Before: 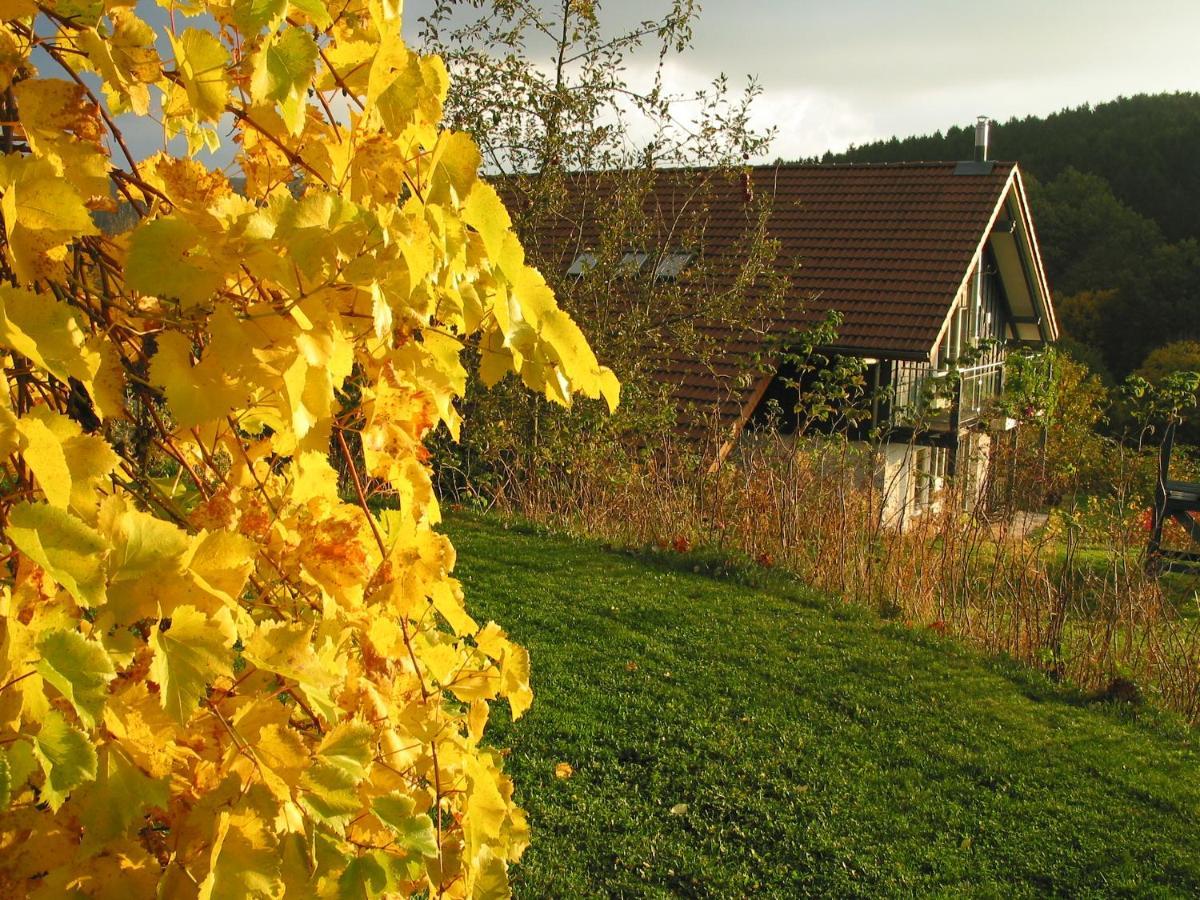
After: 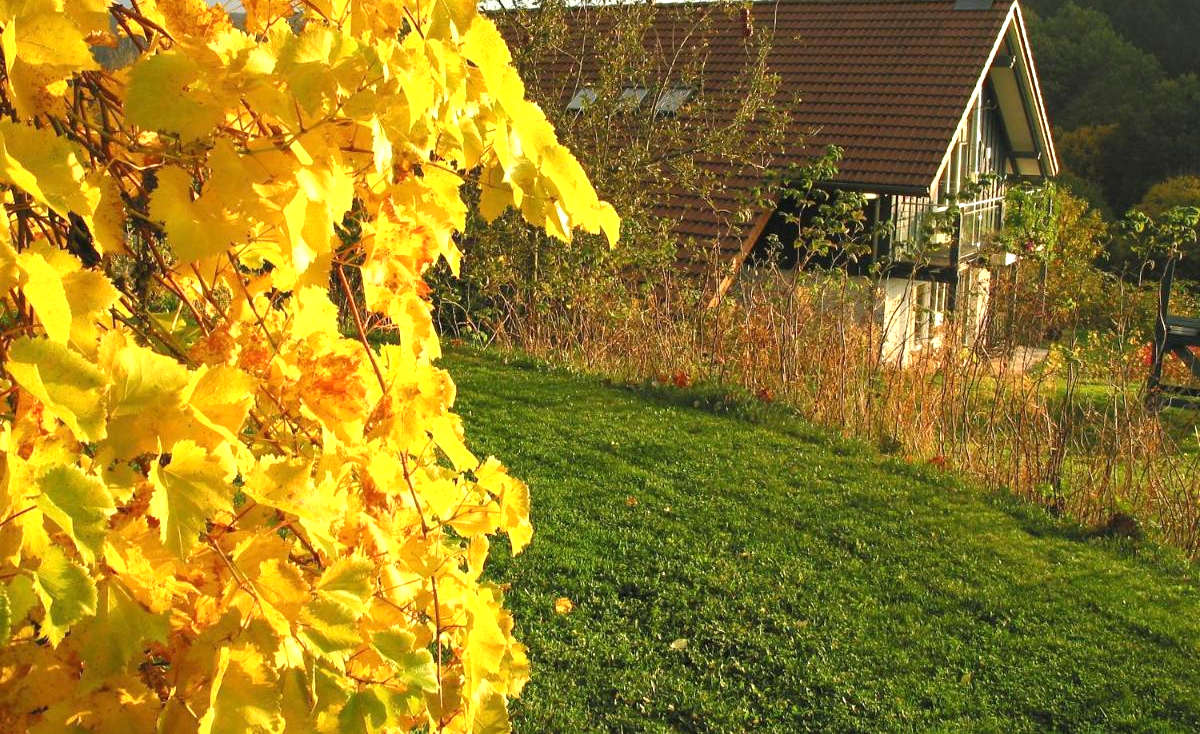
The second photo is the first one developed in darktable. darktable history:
exposure: black level correction 0, exposure 0.693 EV, compensate exposure bias true, compensate highlight preservation false
crop and rotate: top 18.338%
